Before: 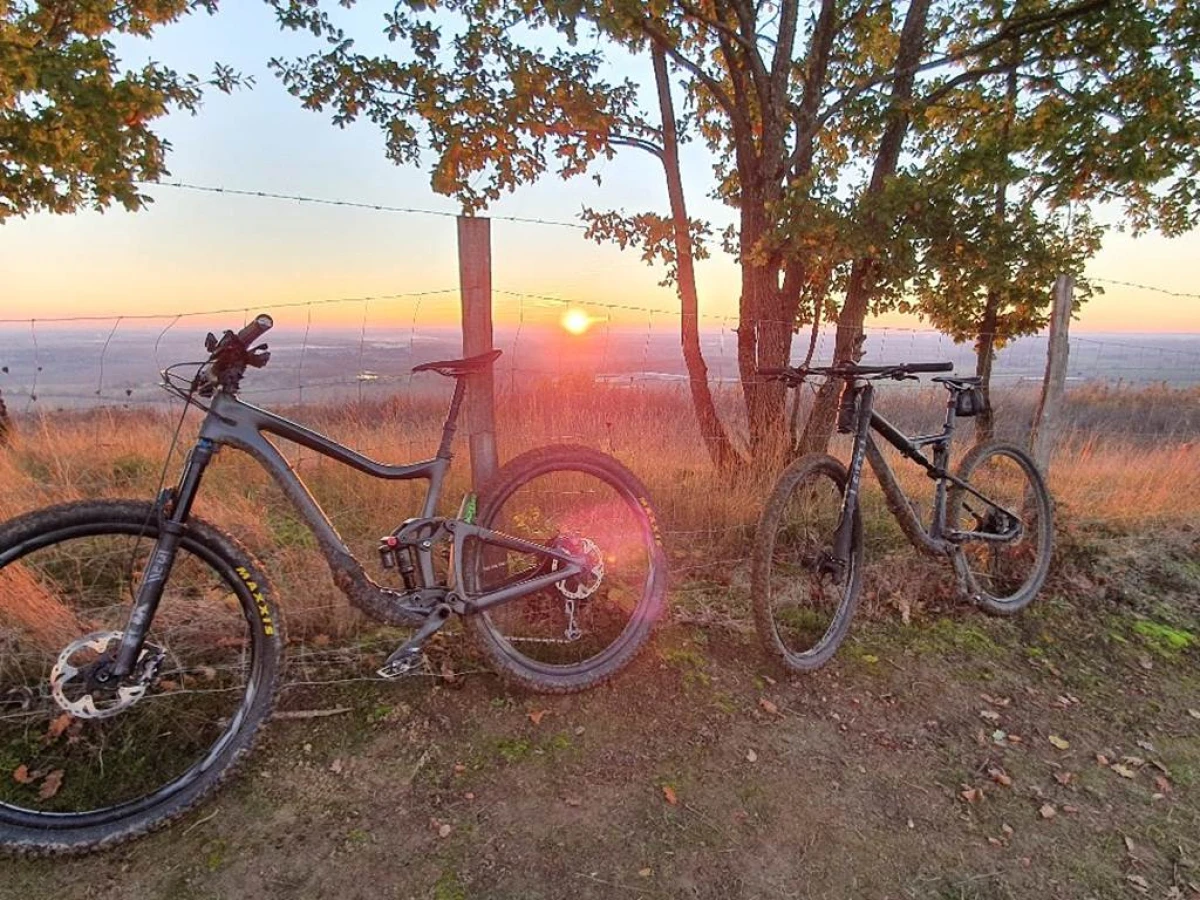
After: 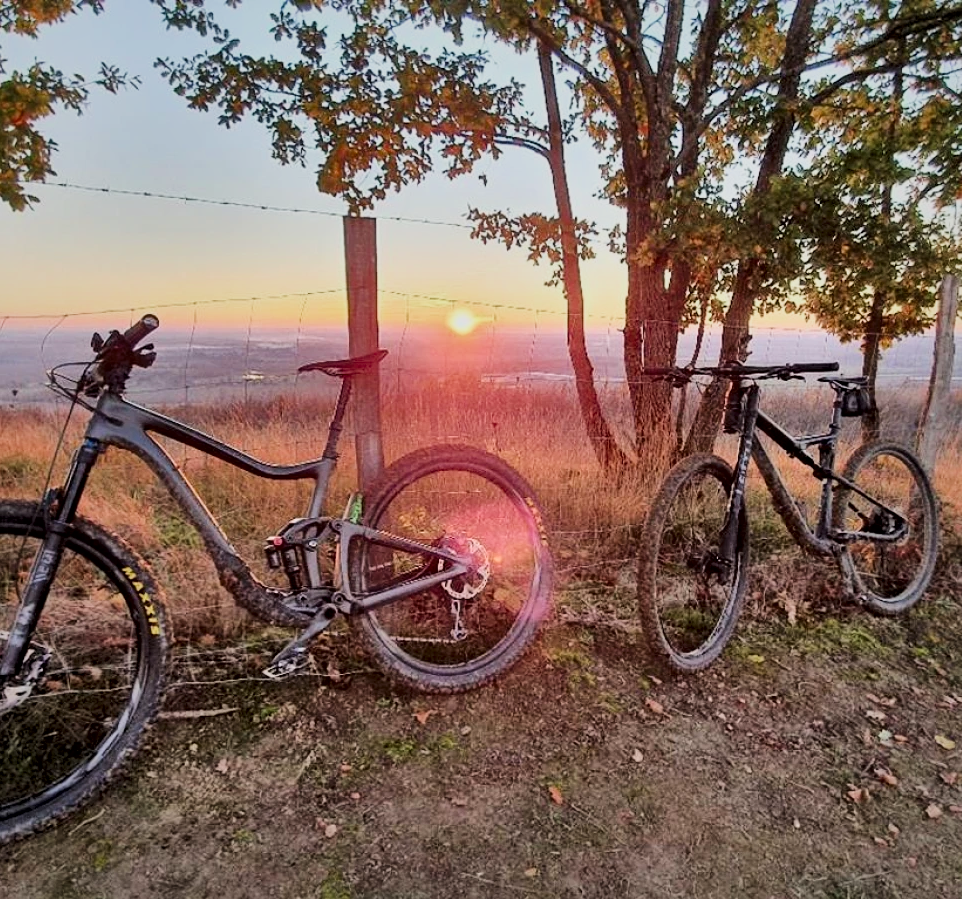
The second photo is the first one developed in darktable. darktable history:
crop and rotate: left 9.516%, right 10.241%
local contrast: mode bilateral grid, contrast 69, coarseness 76, detail 180%, midtone range 0.2
contrast brightness saturation: saturation 0.105
filmic rgb: black relative exposure -6.96 EV, white relative exposure 5.68 EV, hardness 2.87, color science v5 (2021), contrast in shadows safe, contrast in highlights safe
